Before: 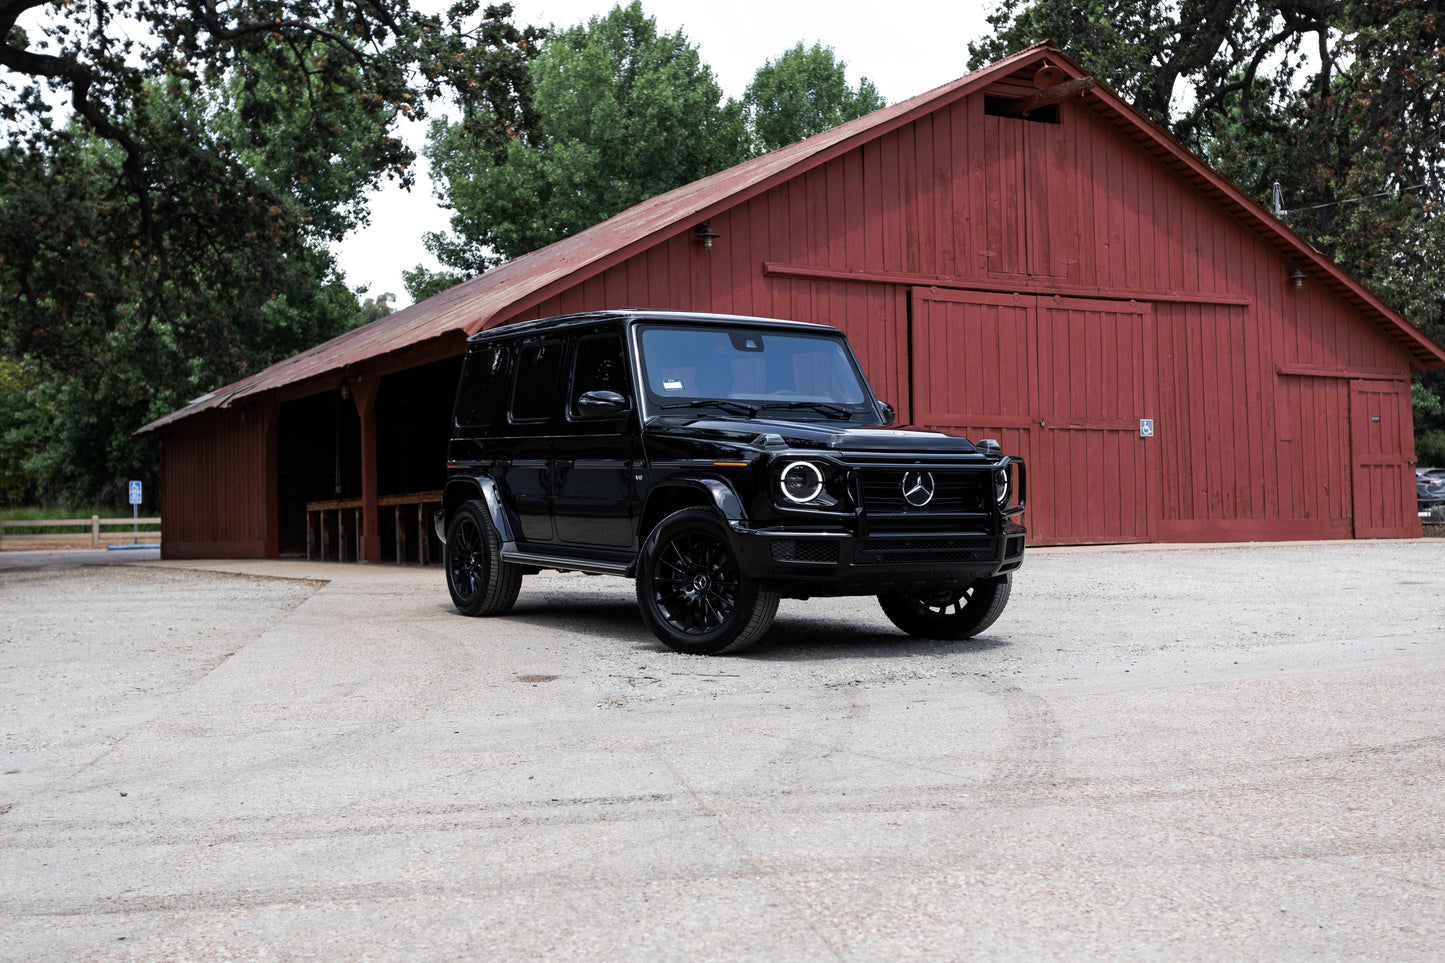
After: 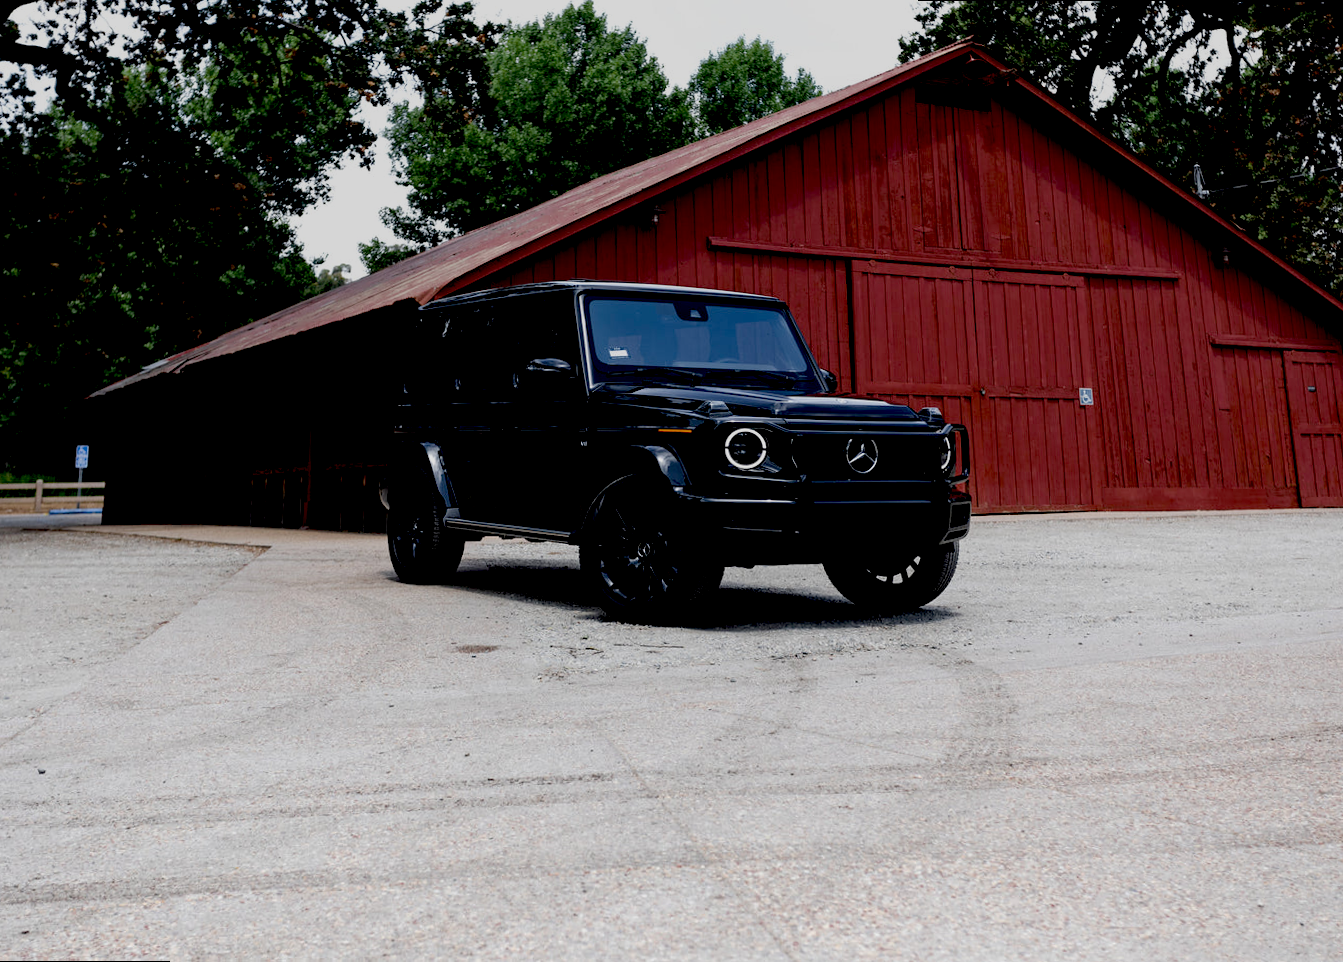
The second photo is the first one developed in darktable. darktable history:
rotate and perspective: rotation 0.215°, lens shift (vertical) -0.139, crop left 0.069, crop right 0.939, crop top 0.002, crop bottom 0.996
graduated density: rotation 5.63°, offset 76.9
exposure: black level correction 0.047, exposure 0.013 EV, compensate highlight preservation false
